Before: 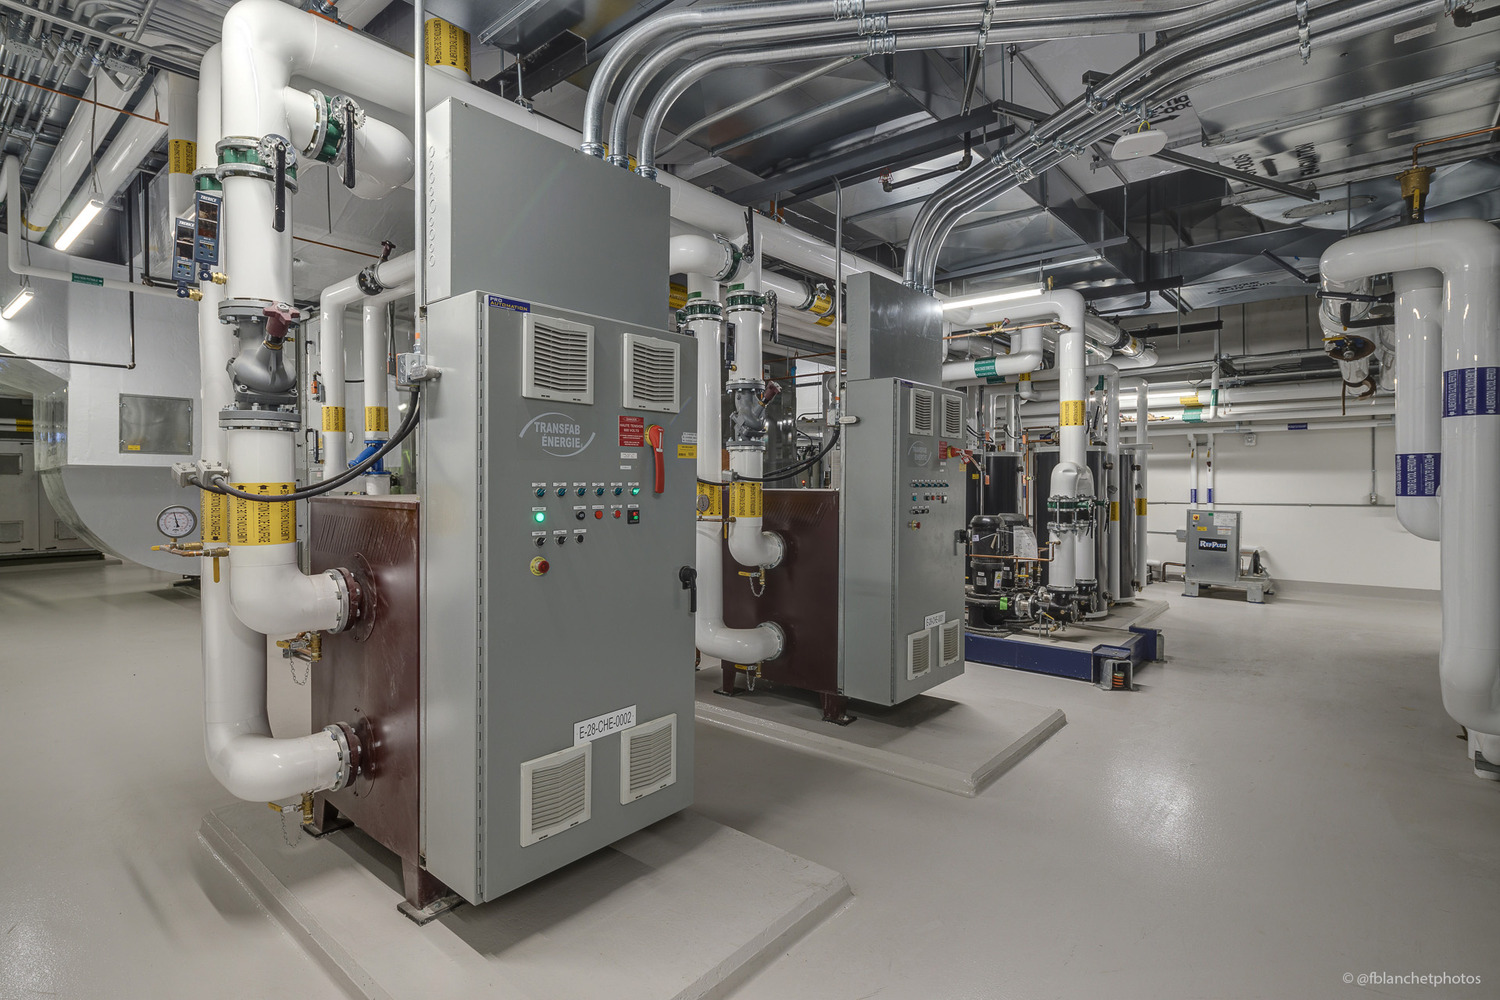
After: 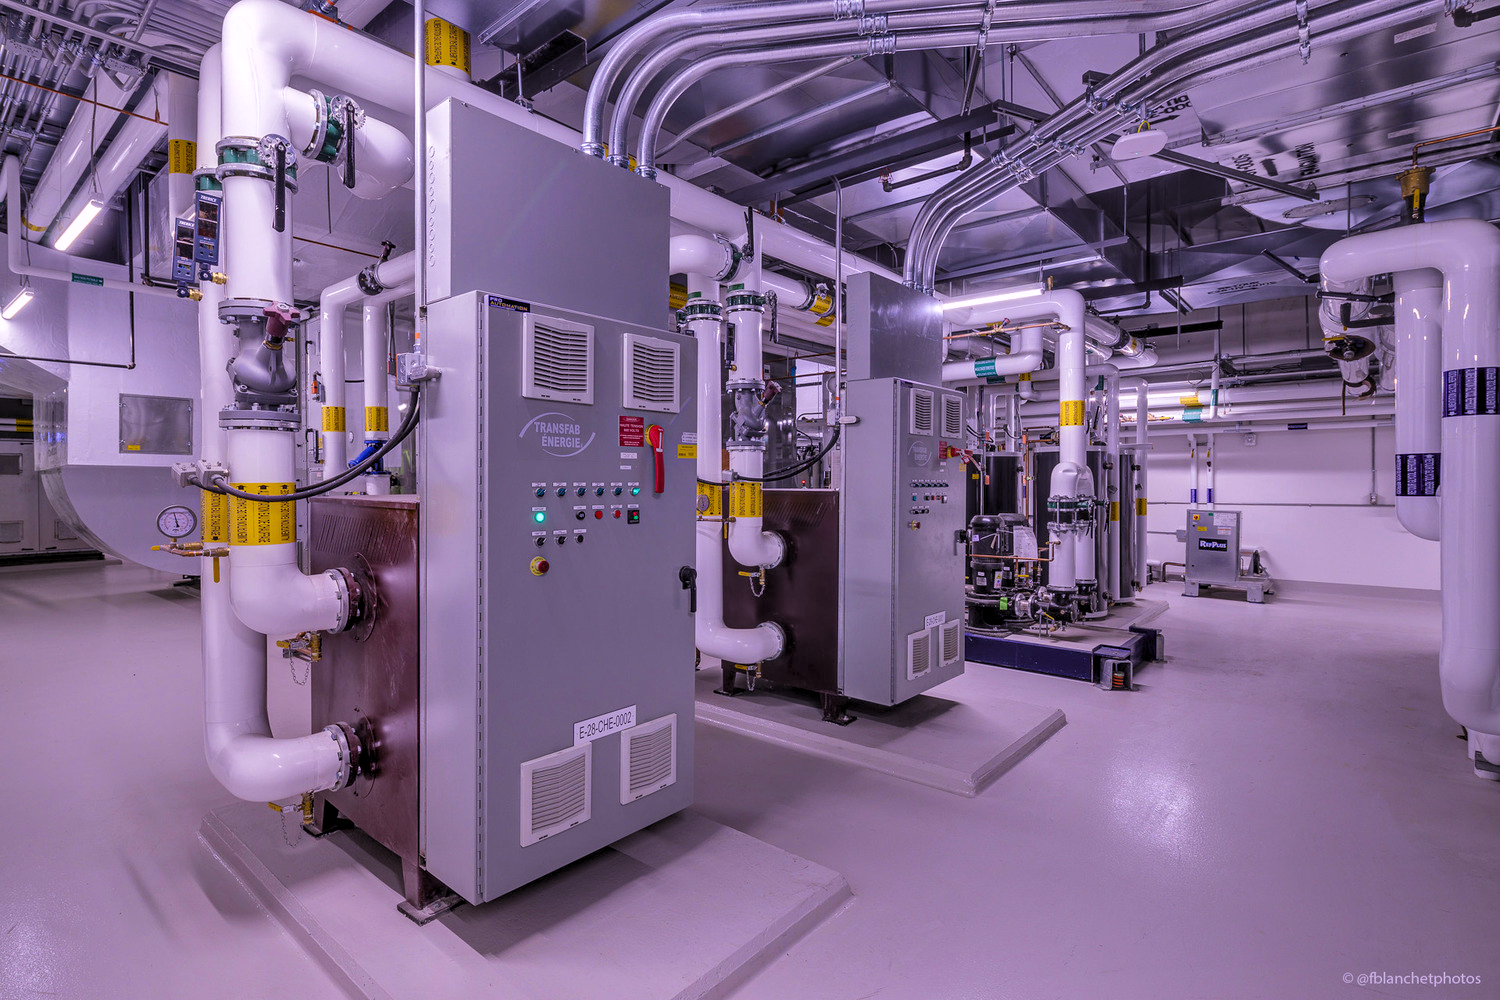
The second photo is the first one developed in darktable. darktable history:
levels: levels [0.073, 0.497, 0.972]
shadows and highlights: shadows 76.51, highlights -24.72, soften with gaussian
color balance rgb: shadows lift › luminance -21.868%, shadows lift › chroma 9.266%, shadows lift › hue 284.09°, shadows fall-off 298.712%, white fulcrum 1.99 EV, highlights fall-off 298.378%, perceptual saturation grading › global saturation 20.788%, perceptual saturation grading › highlights -19.669%, perceptual saturation grading › shadows 29.471%, mask middle-gray fulcrum 99.378%, global vibrance 20%, contrast gray fulcrum 38.238%
